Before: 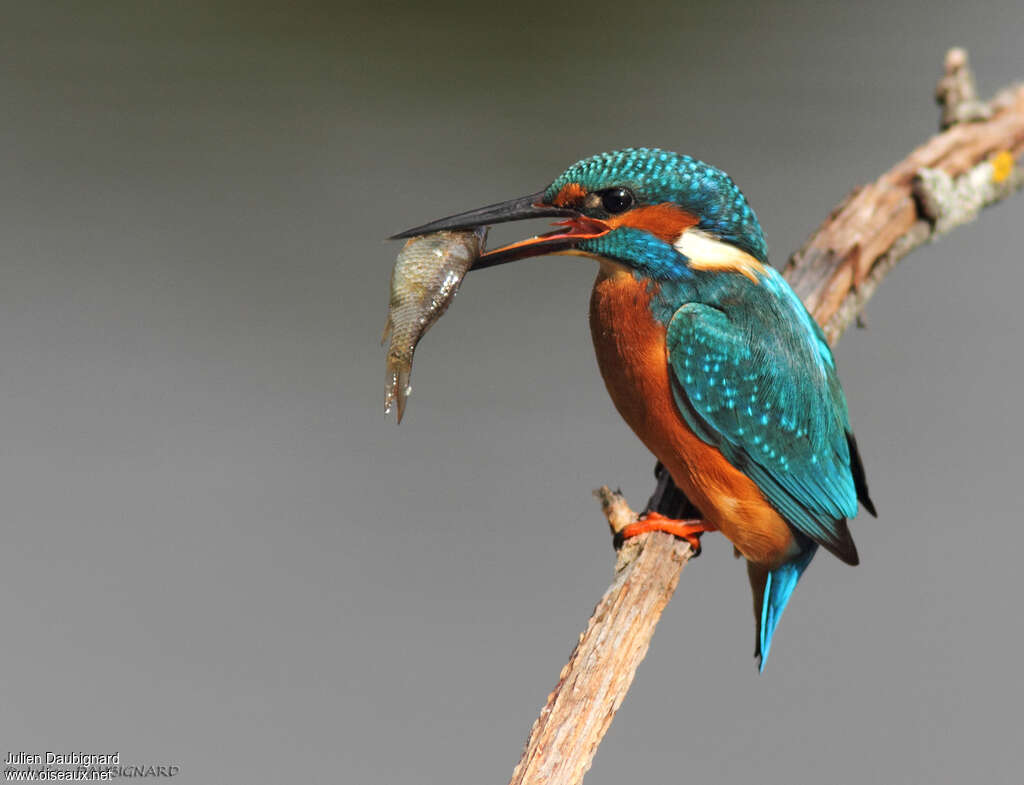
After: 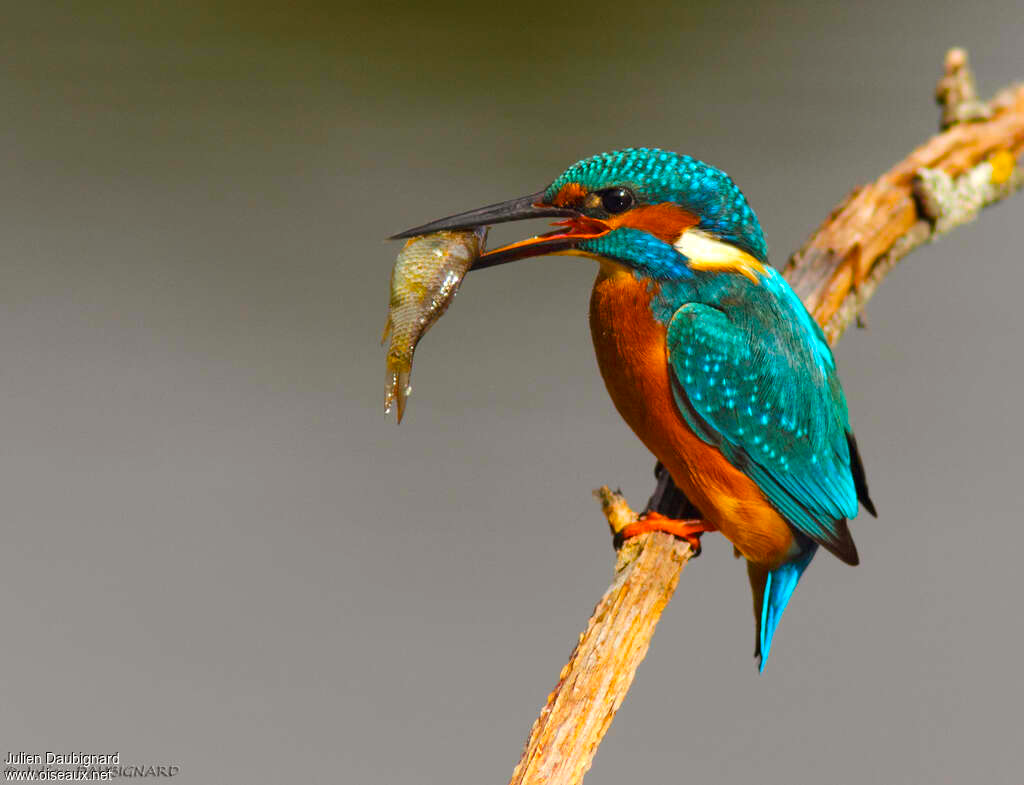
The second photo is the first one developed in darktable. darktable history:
color balance rgb: power › chroma 0.702%, power › hue 60°, perceptual saturation grading › global saturation 31.151%, global vibrance 50.454%
